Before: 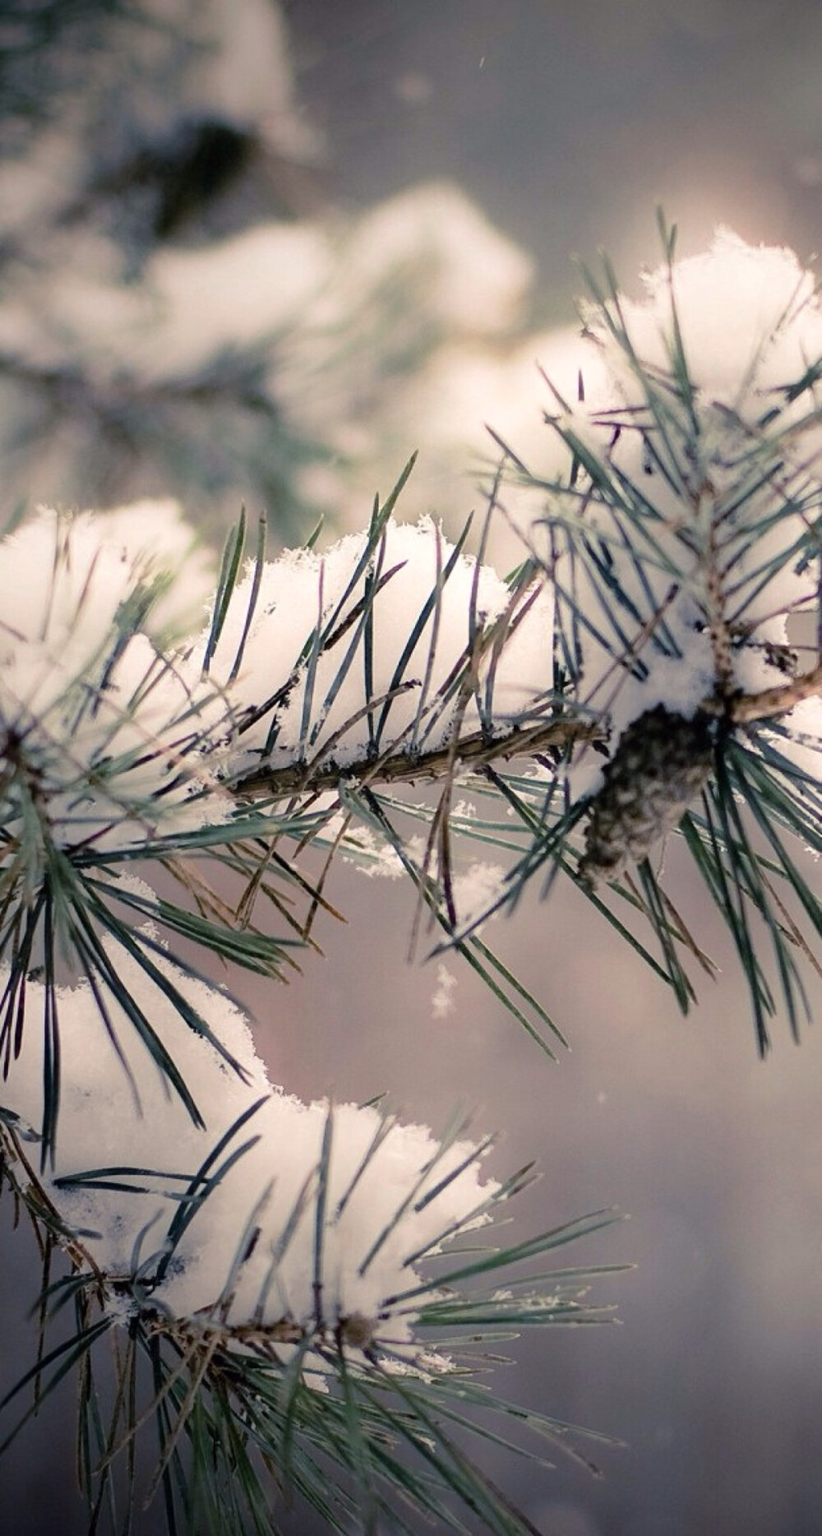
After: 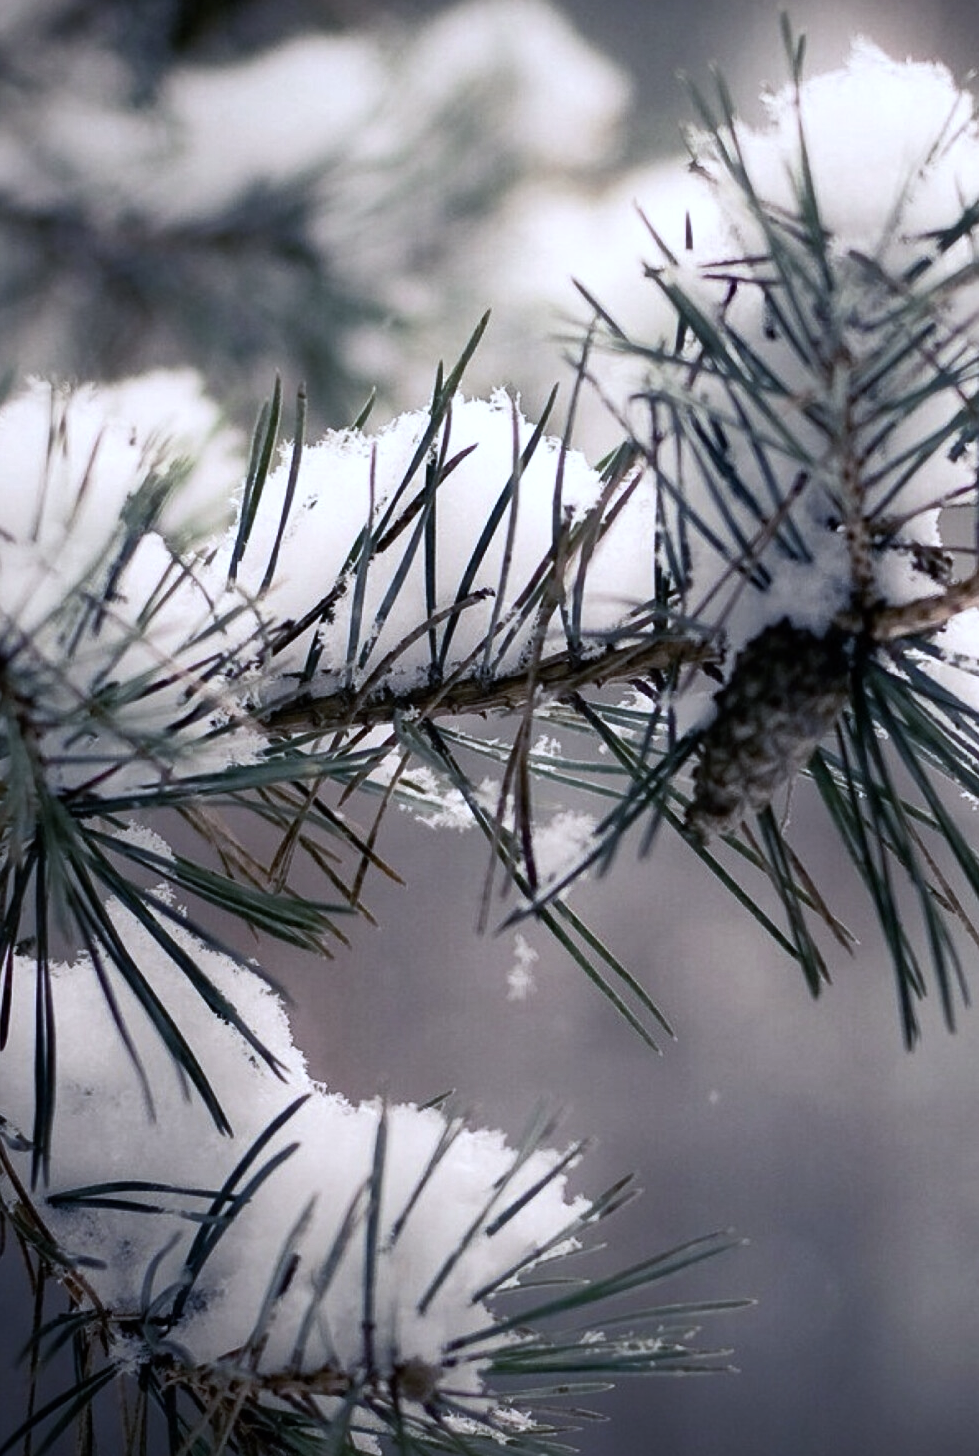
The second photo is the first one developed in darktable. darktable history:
crop and rotate: left 1.814%, top 12.818%, right 0.25%, bottom 9.225%
color balance rgb: perceptual saturation grading › highlights -31.88%, perceptual saturation grading › mid-tones 5.8%, perceptual saturation grading › shadows 18.12%, perceptual brilliance grading › highlights 3.62%, perceptual brilliance grading › mid-tones -18.12%, perceptual brilliance grading › shadows -41.3%
white balance: red 0.926, green 1.003, blue 1.133
